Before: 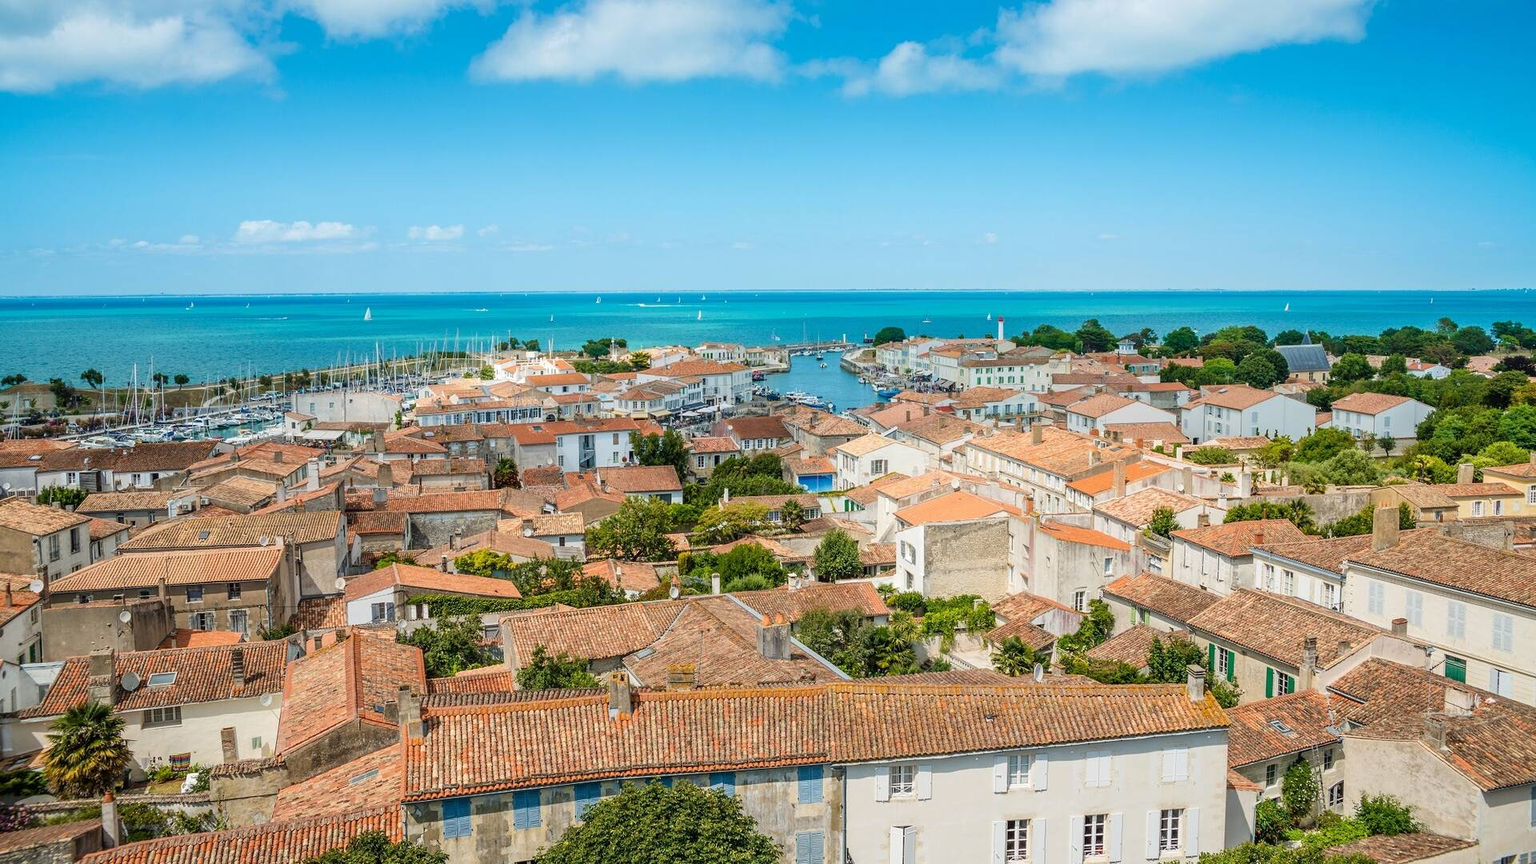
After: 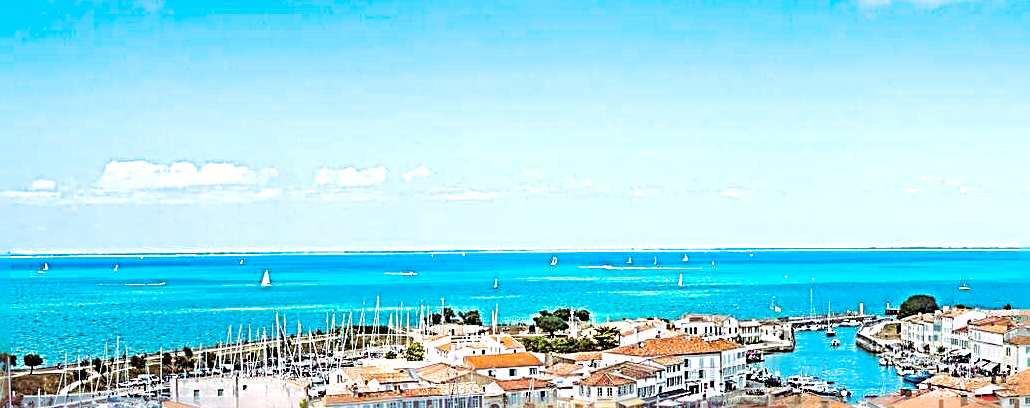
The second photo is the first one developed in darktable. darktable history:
split-toning: highlights › hue 298.8°, highlights › saturation 0.73, compress 41.76%
sharpen: radius 4.001, amount 2
crop: left 10.121%, top 10.631%, right 36.218%, bottom 51.526%
color balance rgb: perceptual saturation grading › global saturation 25%, perceptual brilliance grading › mid-tones 10%, perceptual brilliance grading › shadows 15%, global vibrance 20%
exposure: exposure 0.6 EV, compensate highlight preservation false
